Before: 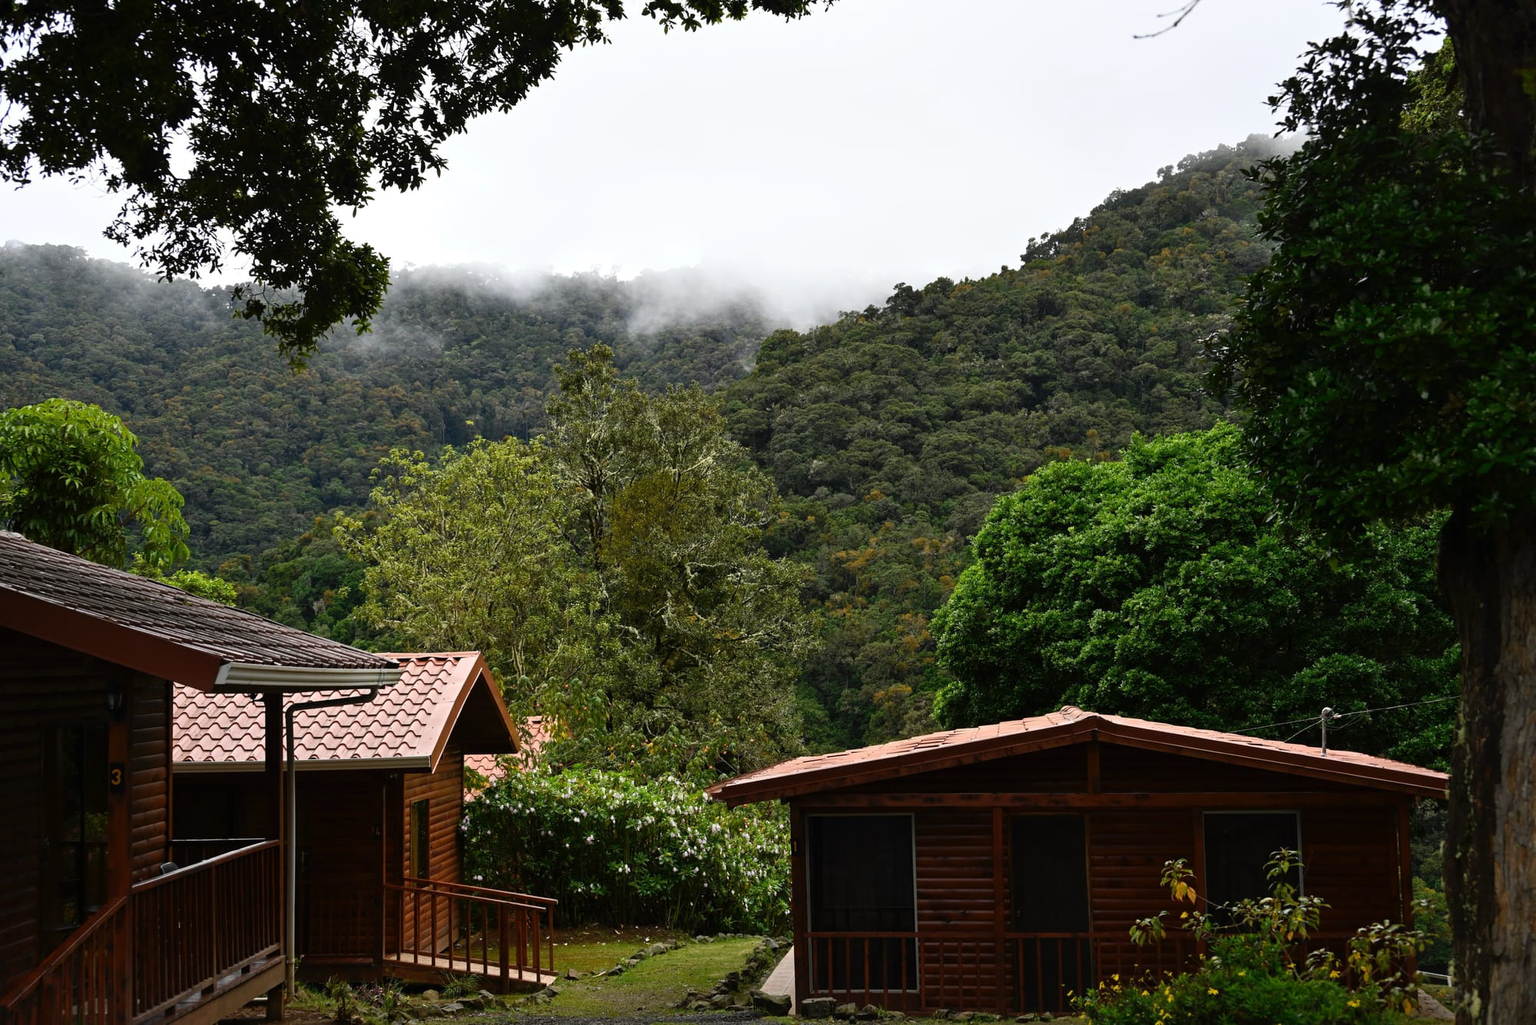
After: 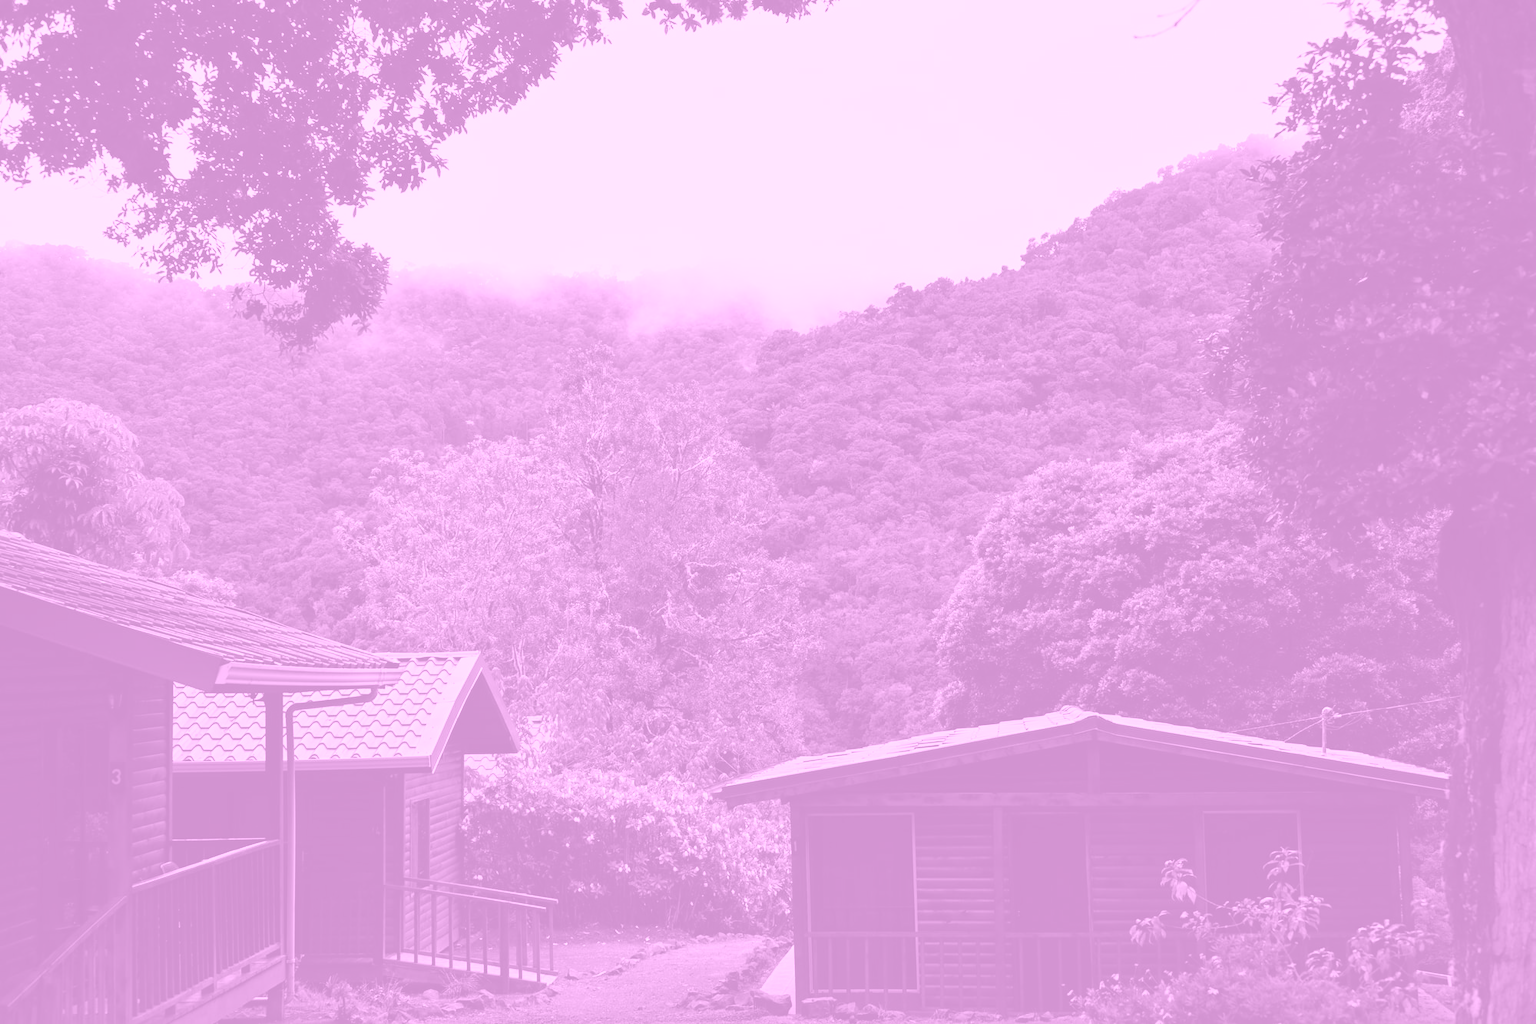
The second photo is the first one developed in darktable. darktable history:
color balance: output saturation 120%
colorize: hue 331.2°, saturation 75%, source mix 30.28%, lightness 70.52%, version 1
